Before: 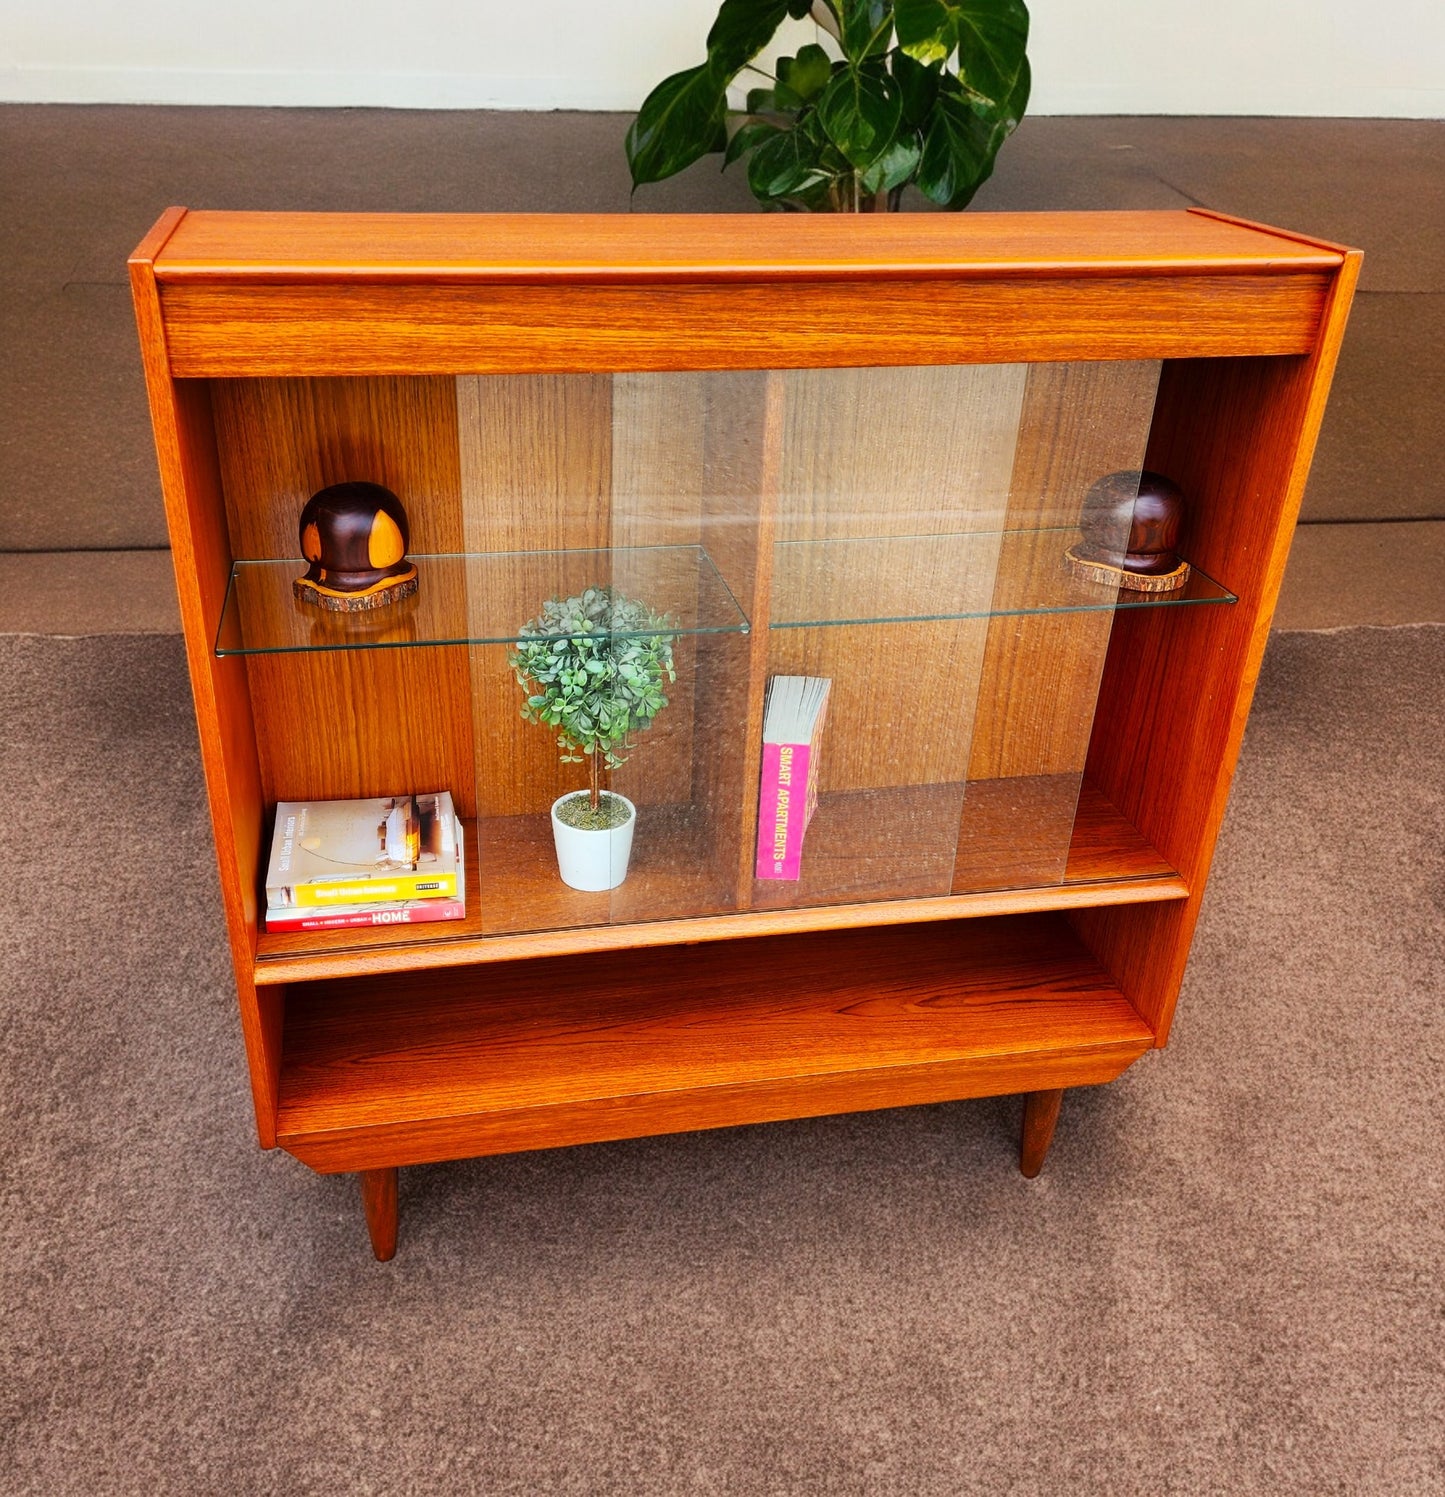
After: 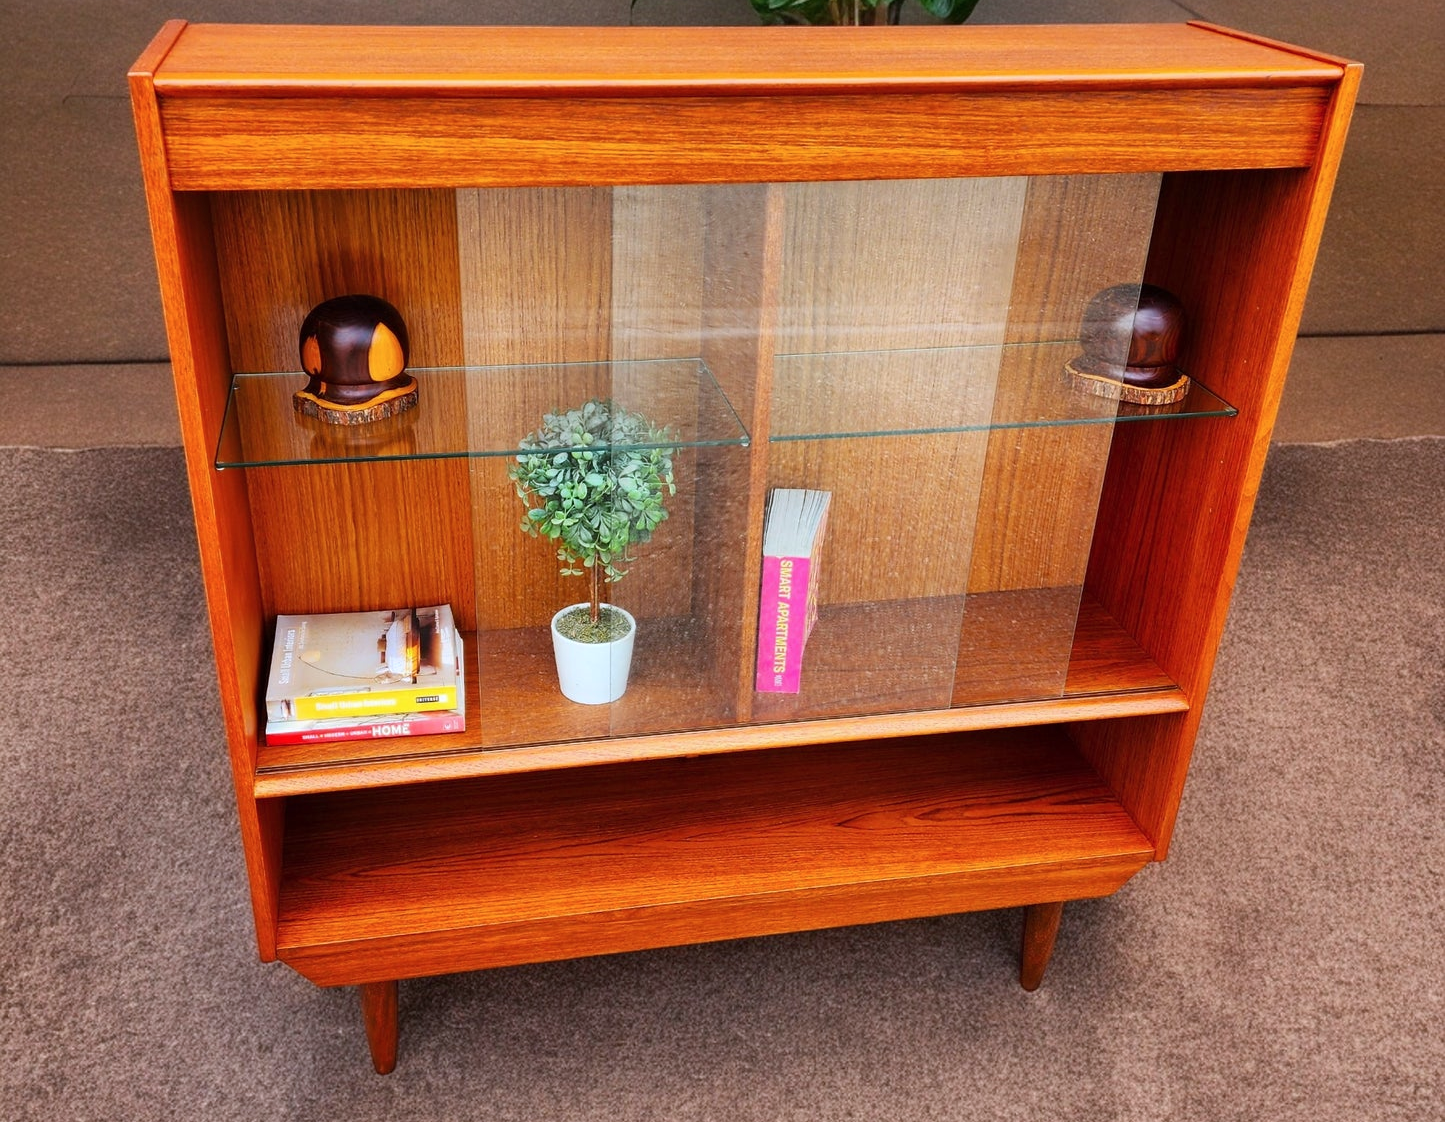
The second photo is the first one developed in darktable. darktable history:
crop and rotate: top 12.5%, bottom 12.5%
color correction: highlights a* -0.137, highlights b* -5.91, shadows a* -0.137, shadows b* -0.137
